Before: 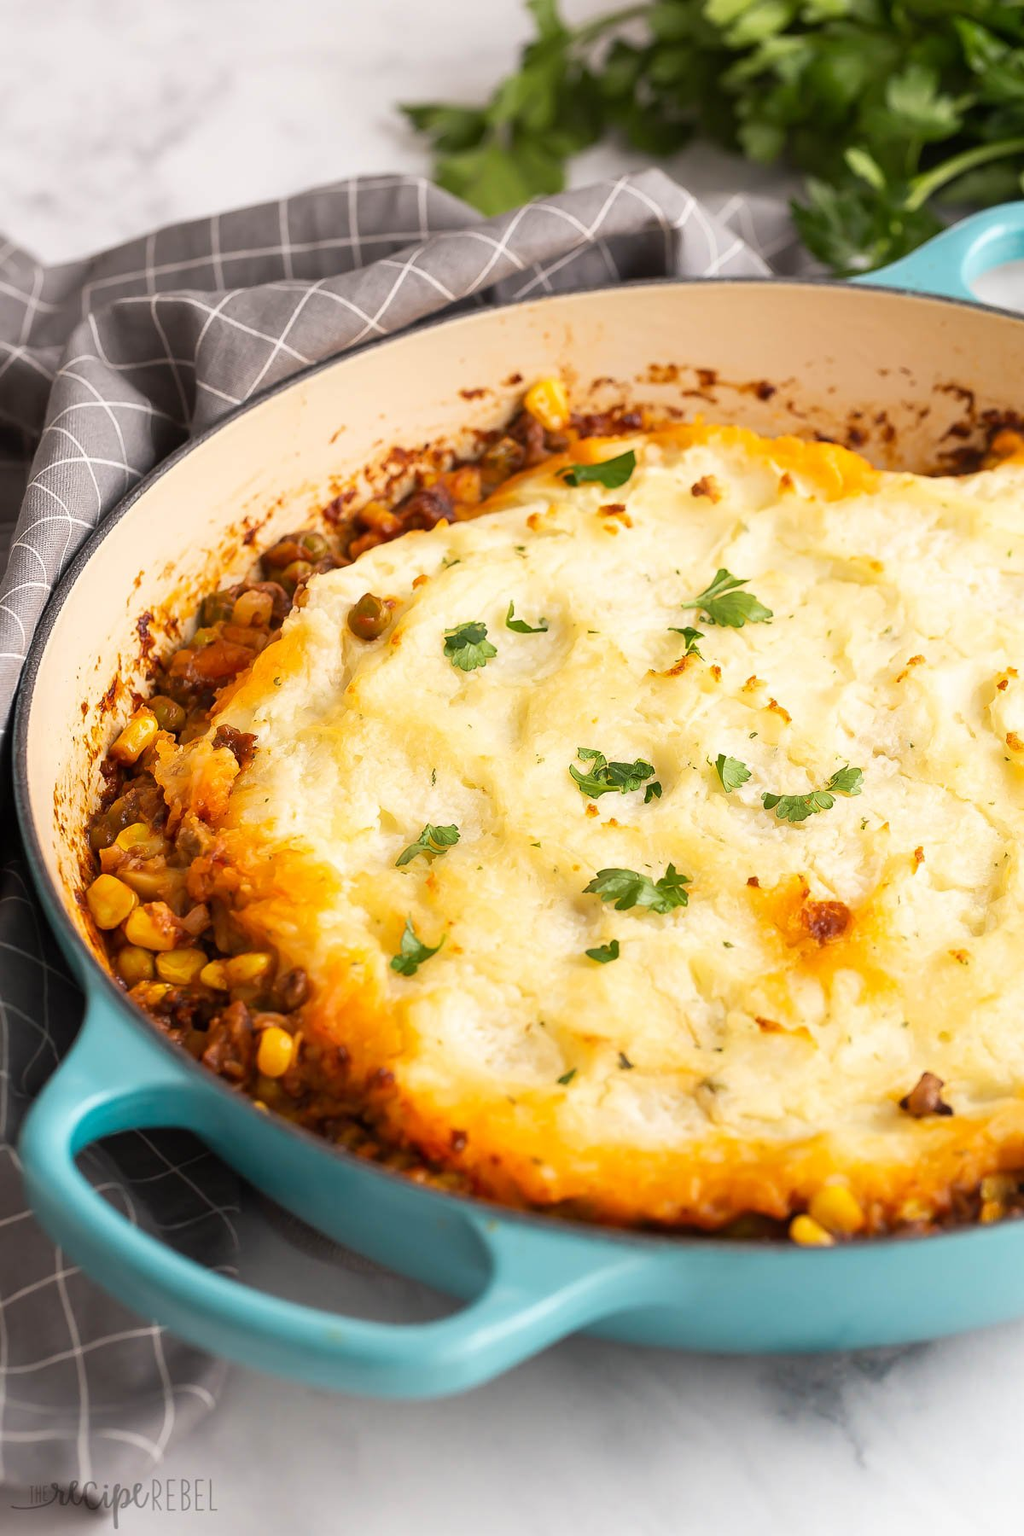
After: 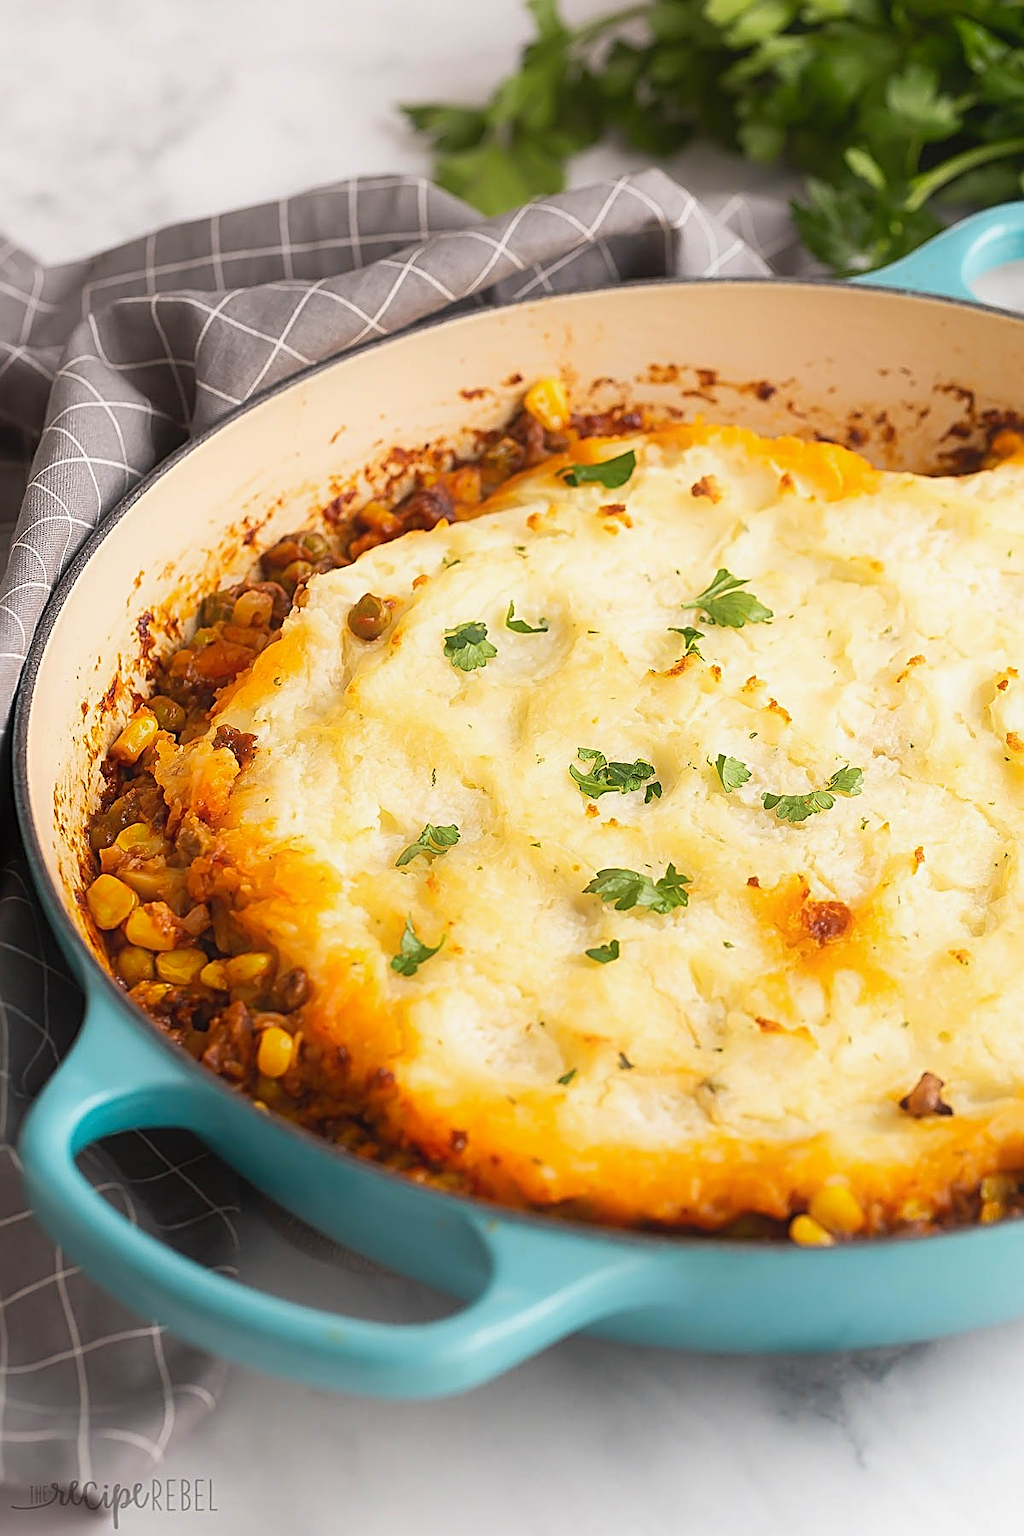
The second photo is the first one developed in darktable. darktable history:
tone equalizer: -7 EV 0.201 EV, -6 EV 0.143 EV, -5 EV 0.06 EV, -4 EV 0.037 EV, -2 EV -0.028 EV, -1 EV -0.025 EV, +0 EV -0.05 EV
sharpen: radius 2.632, amount 0.665
contrast equalizer: octaves 7, y [[0.5, 0.486, 0.447, 0.446, 0.489, 0.5], [0.5 ×6], [0.5 ×6], [0 ×6], [0 ×6]]
